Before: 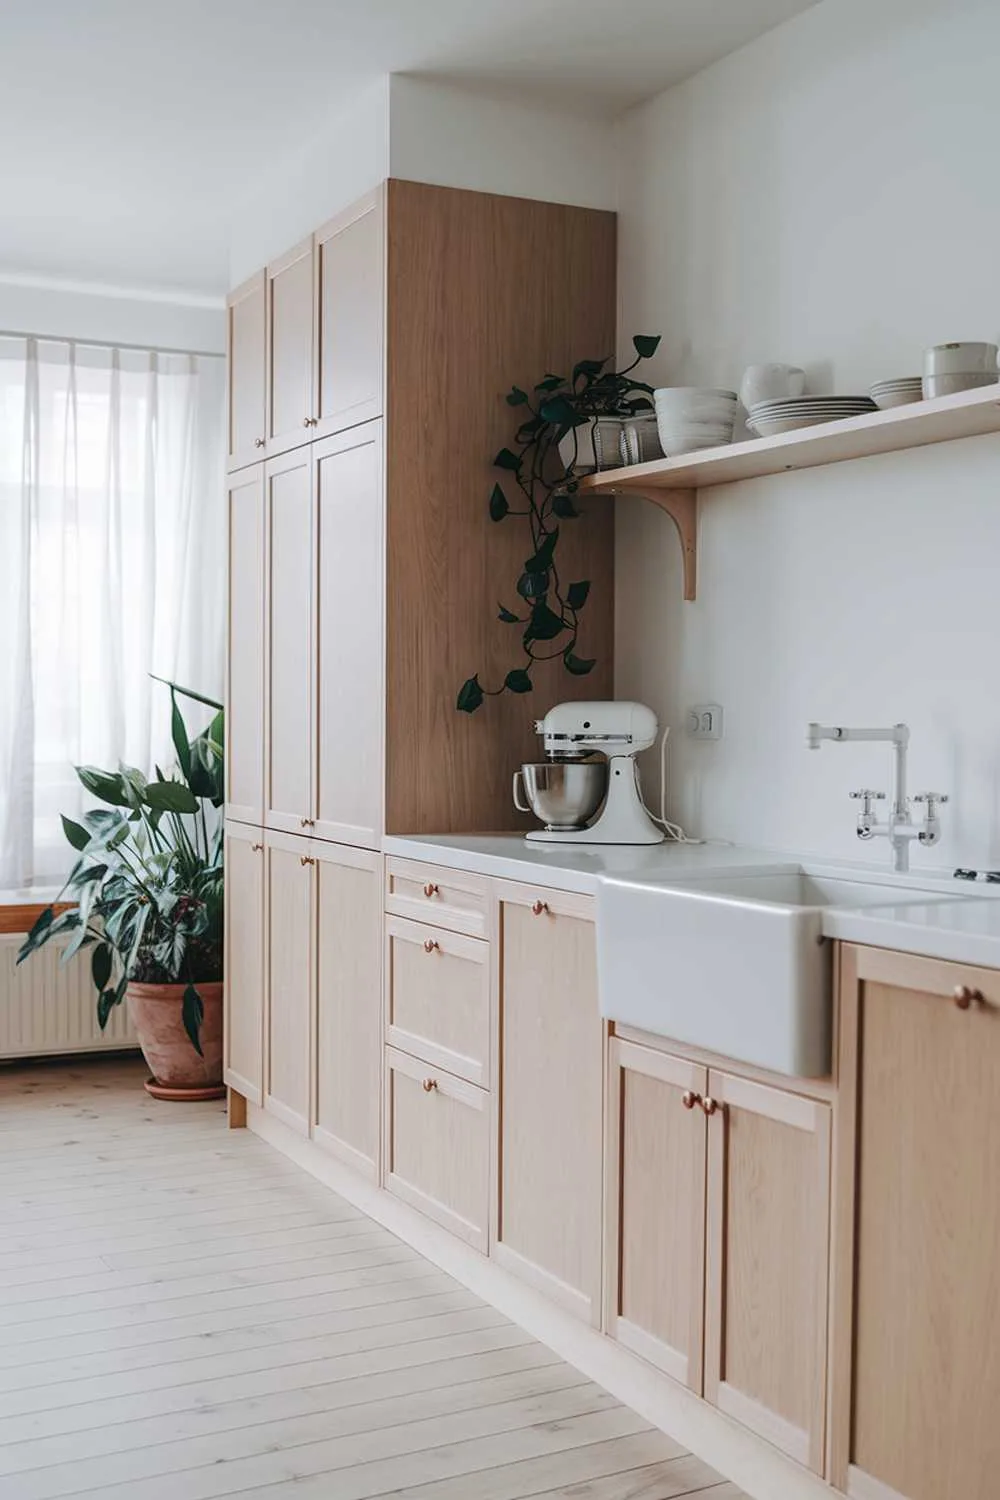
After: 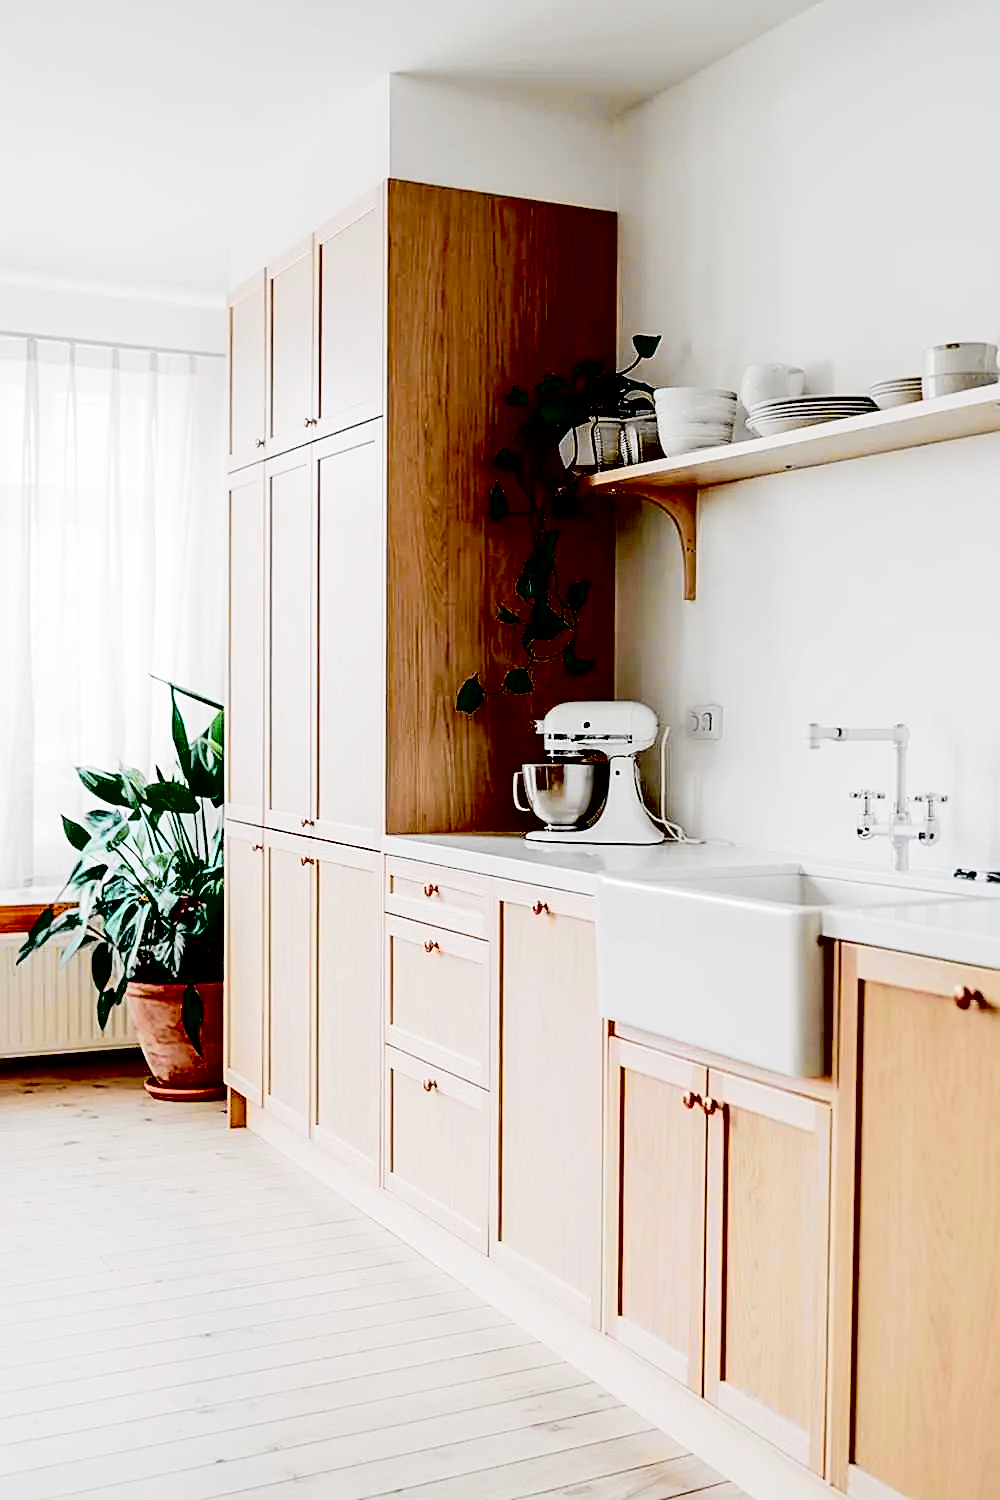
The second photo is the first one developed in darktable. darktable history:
tone curve: curves: ch0 [(0, 0) (0.055, 0.05) (0.258, 0.287) (0.434, 0.526) (0.517, 0.648) (0.745, 0.874) (1, 1)]; ch1 [(0, 0) (0.346, 0.307) (0.418, 0.383) (0.46, 0.439) (0.482, 0.493) (0.502, 0.503) (0.517, 0.514) (0.55, 0.561) (0.588, 0.603) (0.646, 0.688) (1, 1)]; ch2 [(0, 0) (0.346, 0.34) (0.431, 0.45) (0.485, 0.499) (0.5, 0.503) (0.527, 0.525) (0.545, 0.562) (0.679, 0.706) (1, 1)], color space Lab, independent channels, preserve colors none
exposure: black level correction 0.058, compensate highlight preservation false
contrast brightness saturation: brightness 0.146
sharpen: on, module defaults
